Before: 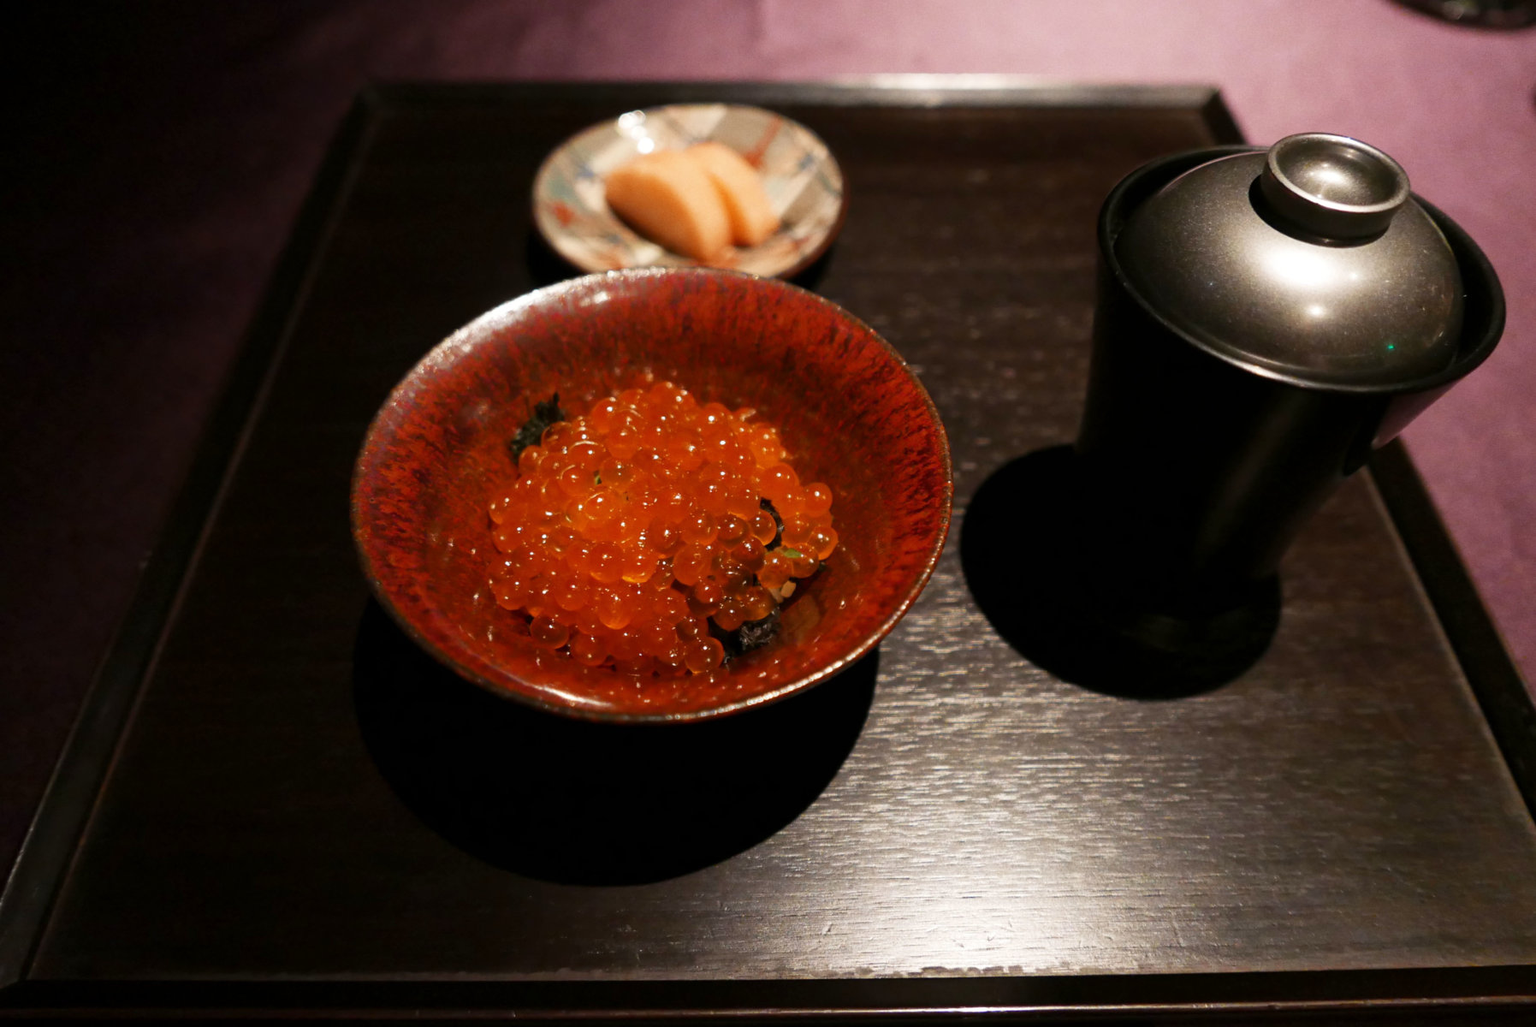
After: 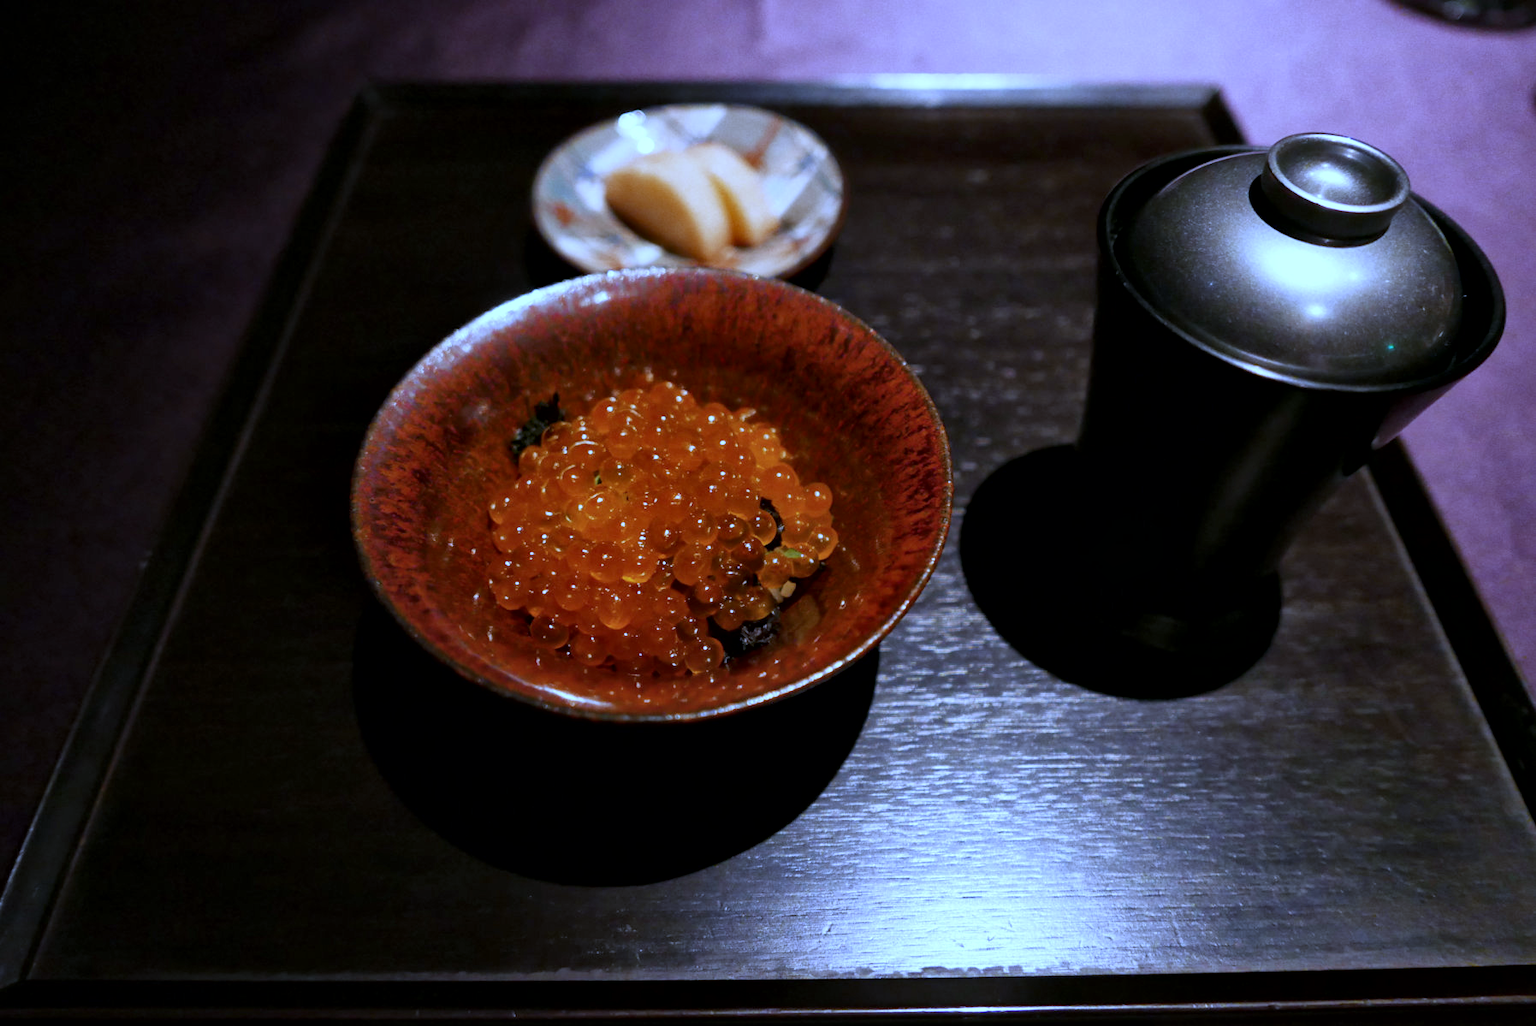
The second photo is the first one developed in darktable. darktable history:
local contrast: mode bilateral grid, contrast 20, coarseness 50, detail 150%, midtone range 0.2
white balance: red 0.766, blue 1.537
